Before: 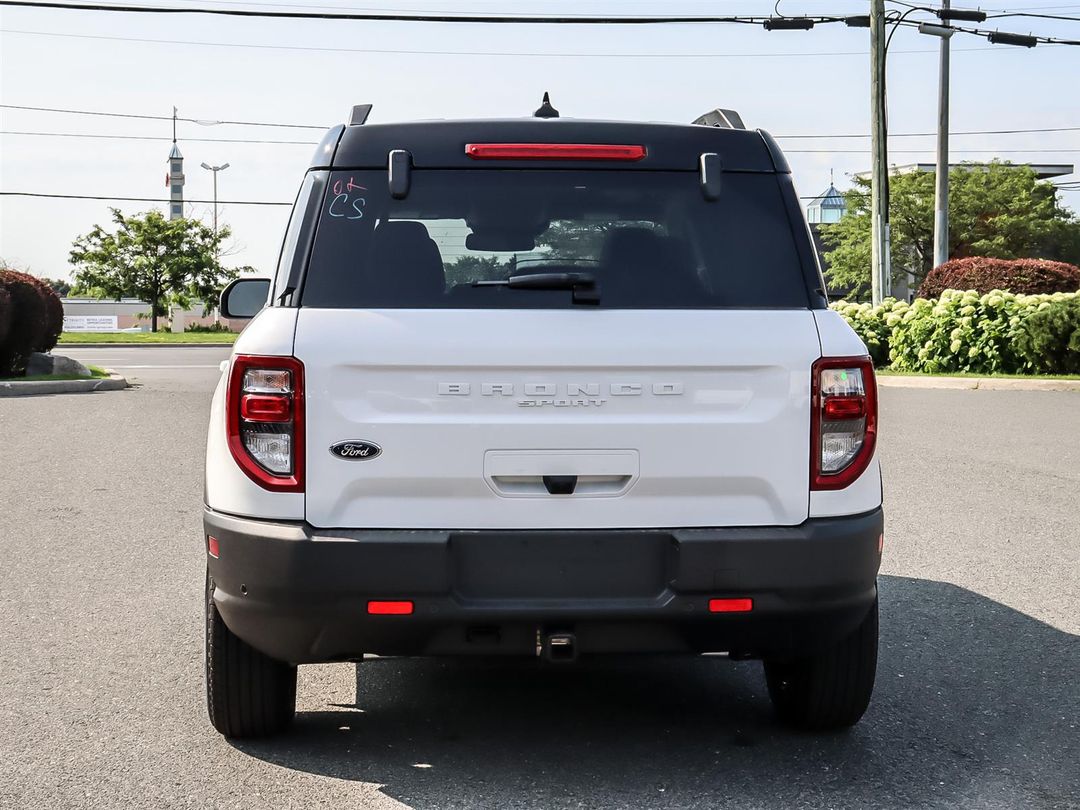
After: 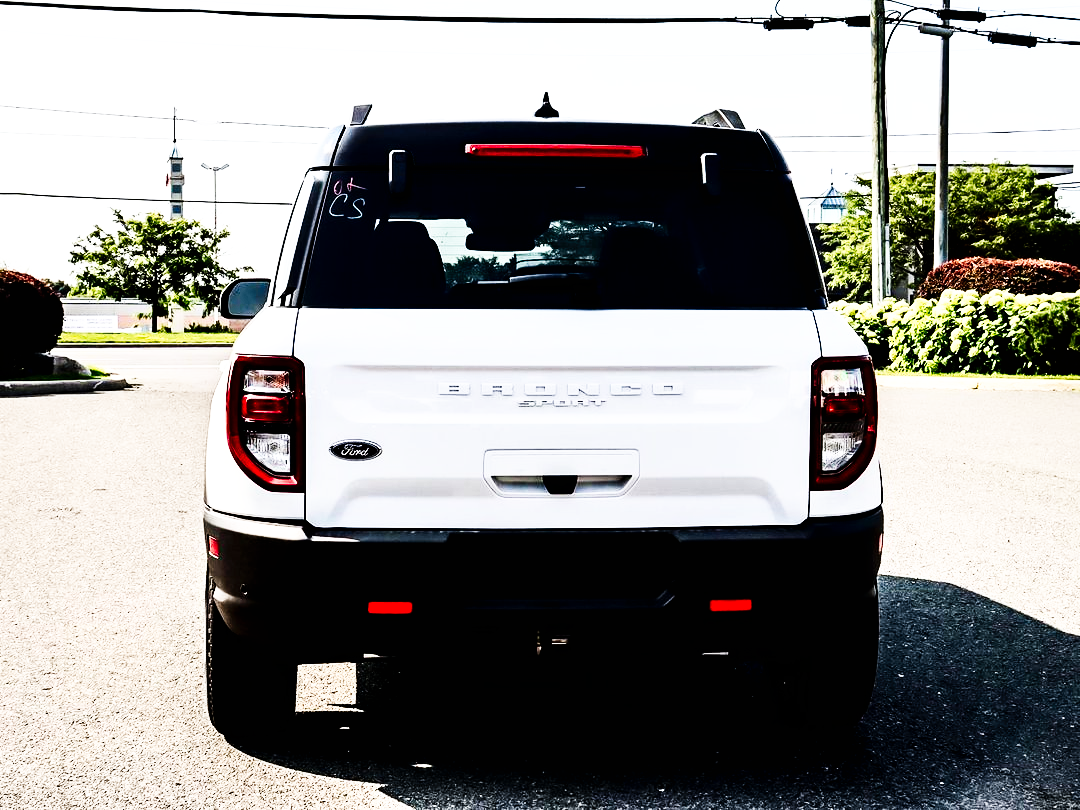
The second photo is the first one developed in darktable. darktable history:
haze removal: compatibility mode true, adaptive false
contrast brightness saturation: contrast 0.271
tone curve: curves: ch0 [(0, 0) (0.003, 0.002) (0.011, 0.002) (0.025, 0.002) (0.044, 0.002) (0.069, 0.002) (0.1, 0.003) (0.136, 0.008) (0.177, 0.03) (0.224, 0.058) (0.277, 0.139) (0.335, 0.233) (0.399, 0.363) (0.468, 0.506) (0.543, 0.649) (0.623, 0.781) (0.709, 0.88) (0.801, 0.956) (0.898, 0.994) (1, 1)], preserve colors none
